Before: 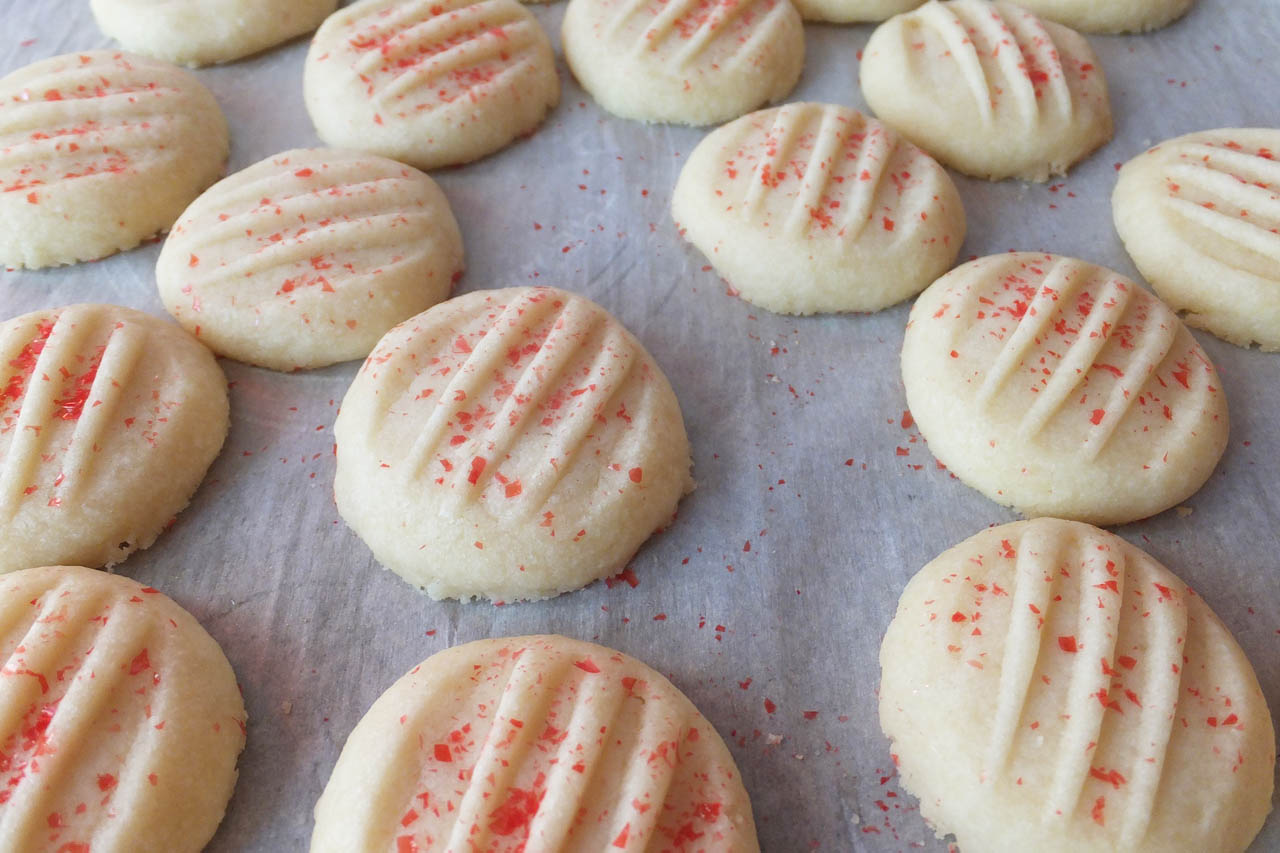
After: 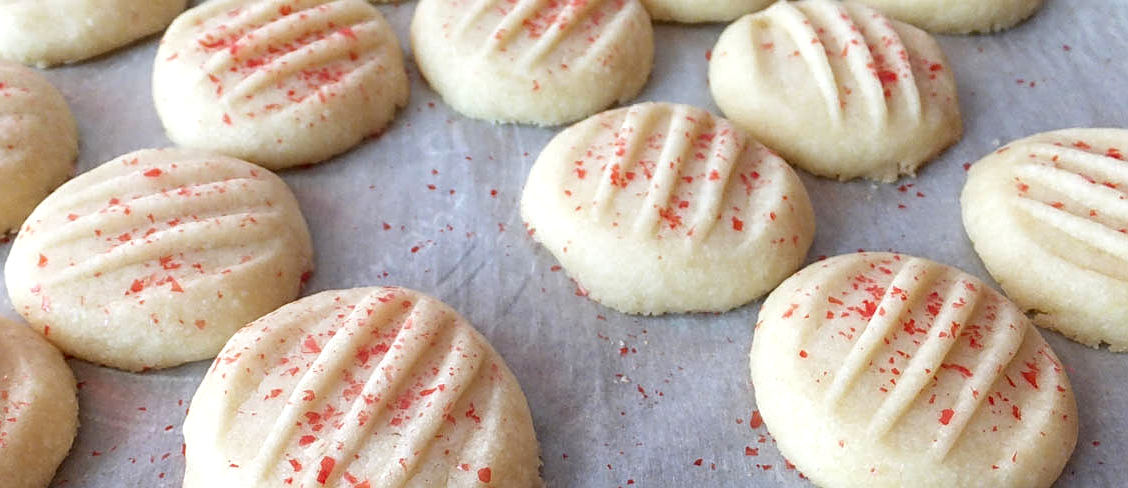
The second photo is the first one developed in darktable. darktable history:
crop and rotate: left 11.812%, bottom 42.776%
exposure: black level correction 0.005, exposure 0.286 EV, compensate highlight preservation false
sharpen: on, module defaults
local contrast: on, module defaults
